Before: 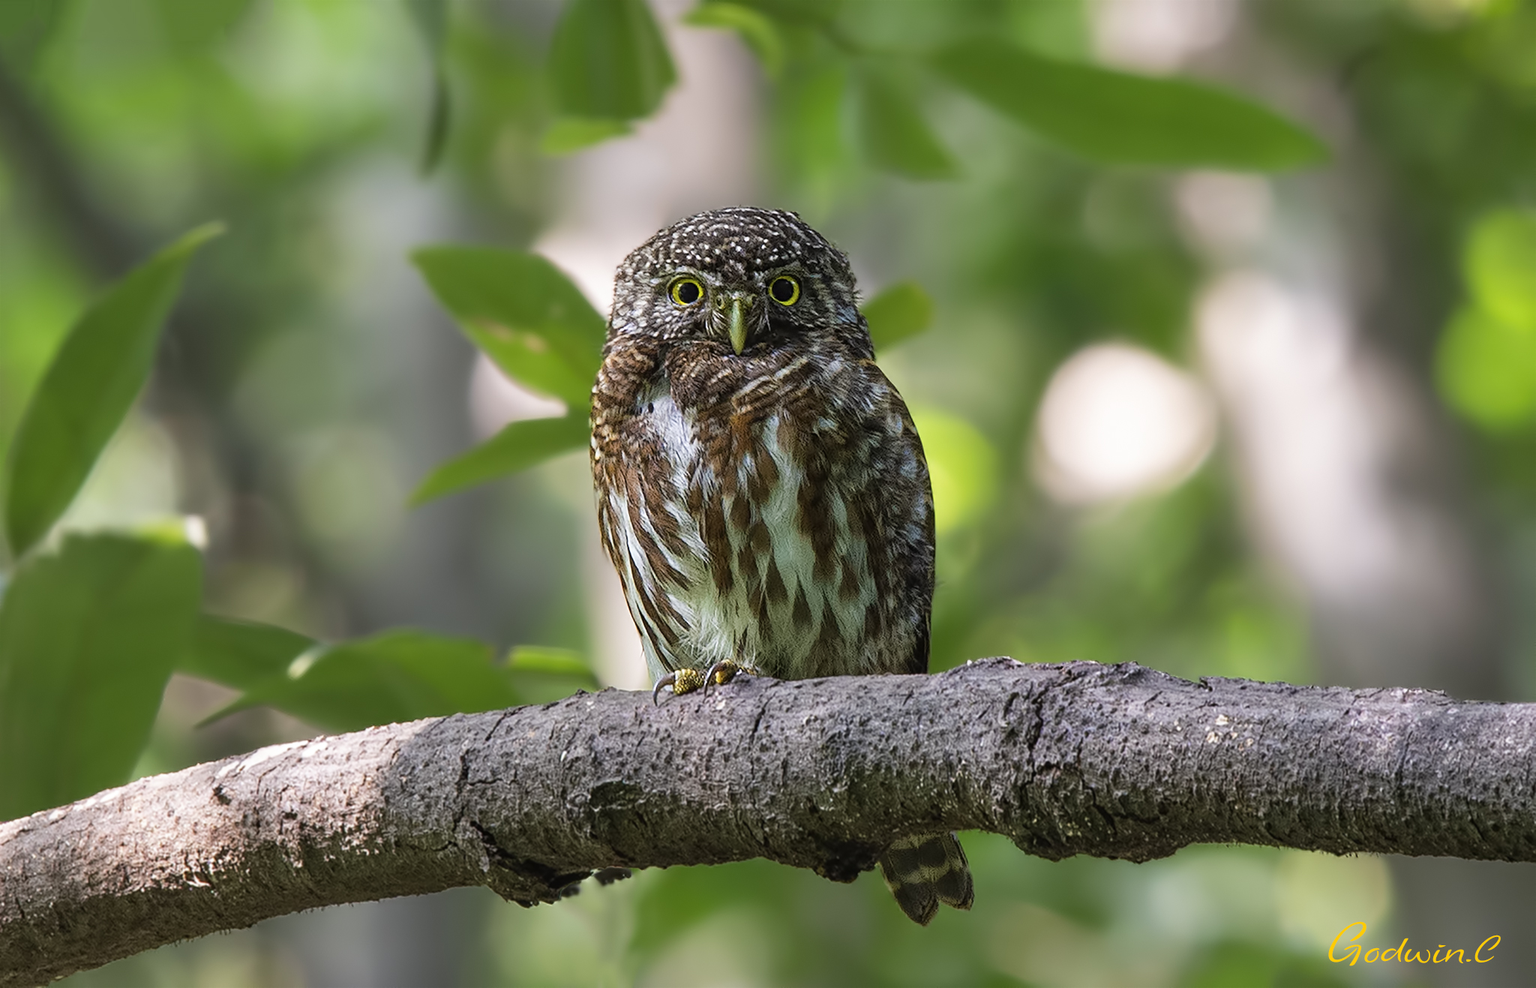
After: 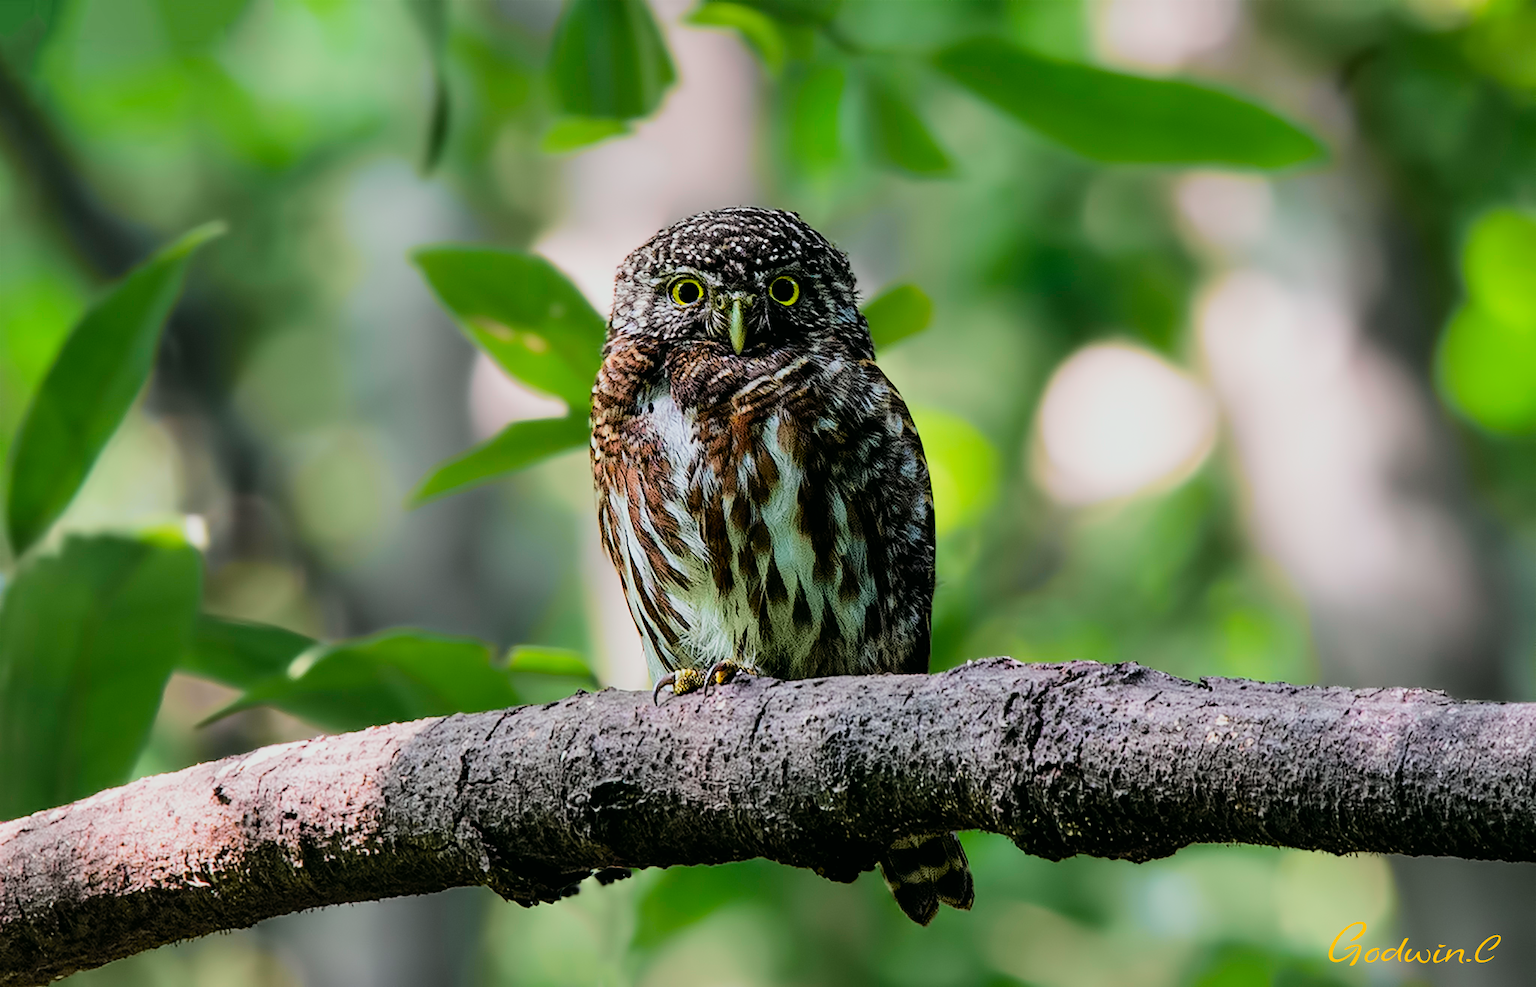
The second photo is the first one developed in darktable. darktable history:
filmic rgb: black relative exposure -5.03 EV, white relative exposure 3.98 EV, hardness 2.88, contrast 1.187
tone curve: curves: ch0 [(0, 0.003) (0.056, 0.041) (0.211, 0.187) (0.482, 0.519) (0.836, 0.864) (0.997, 0.984)]; ch1 [(0, 0) (0.276, 0.206) (0.393, 0.364) (0.482, 0.471) (0.506, 0.5) (0.523, 0.523) (0.572, 0.604) (0.635, 0.665) (0.695, 0.759) (1, 1)]; ch2 [(0, 0) (0.438, 0.456) (0.473, 0.47) (0.503, 0.503) (0.536, 0.527) (0.562, 0.584) (0.612, 0.61) (0.679, 0.72) (1, 1)], color space Lab, independent channels, preserve colors none
